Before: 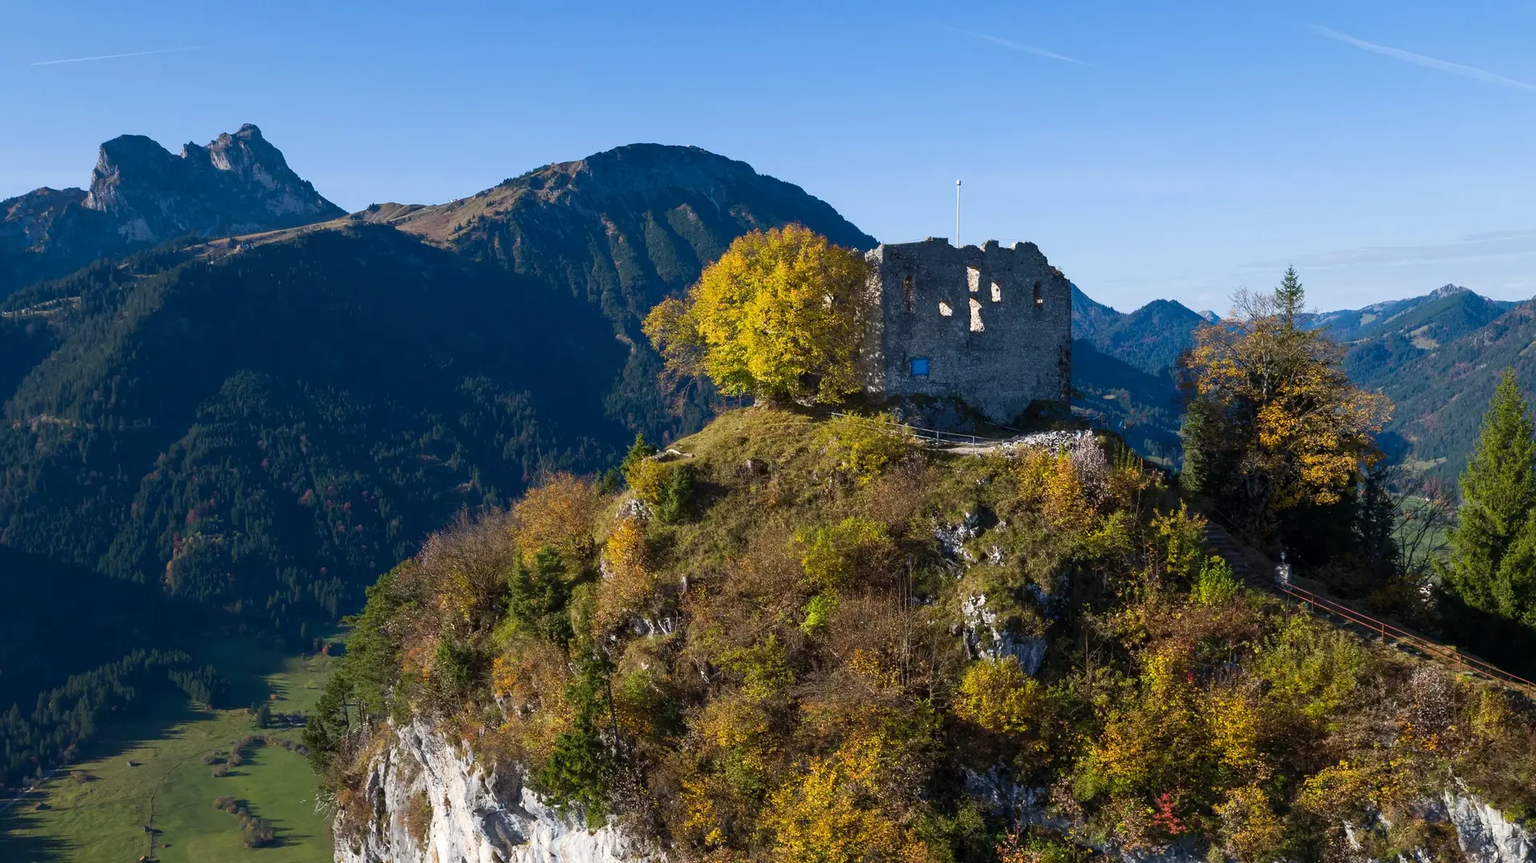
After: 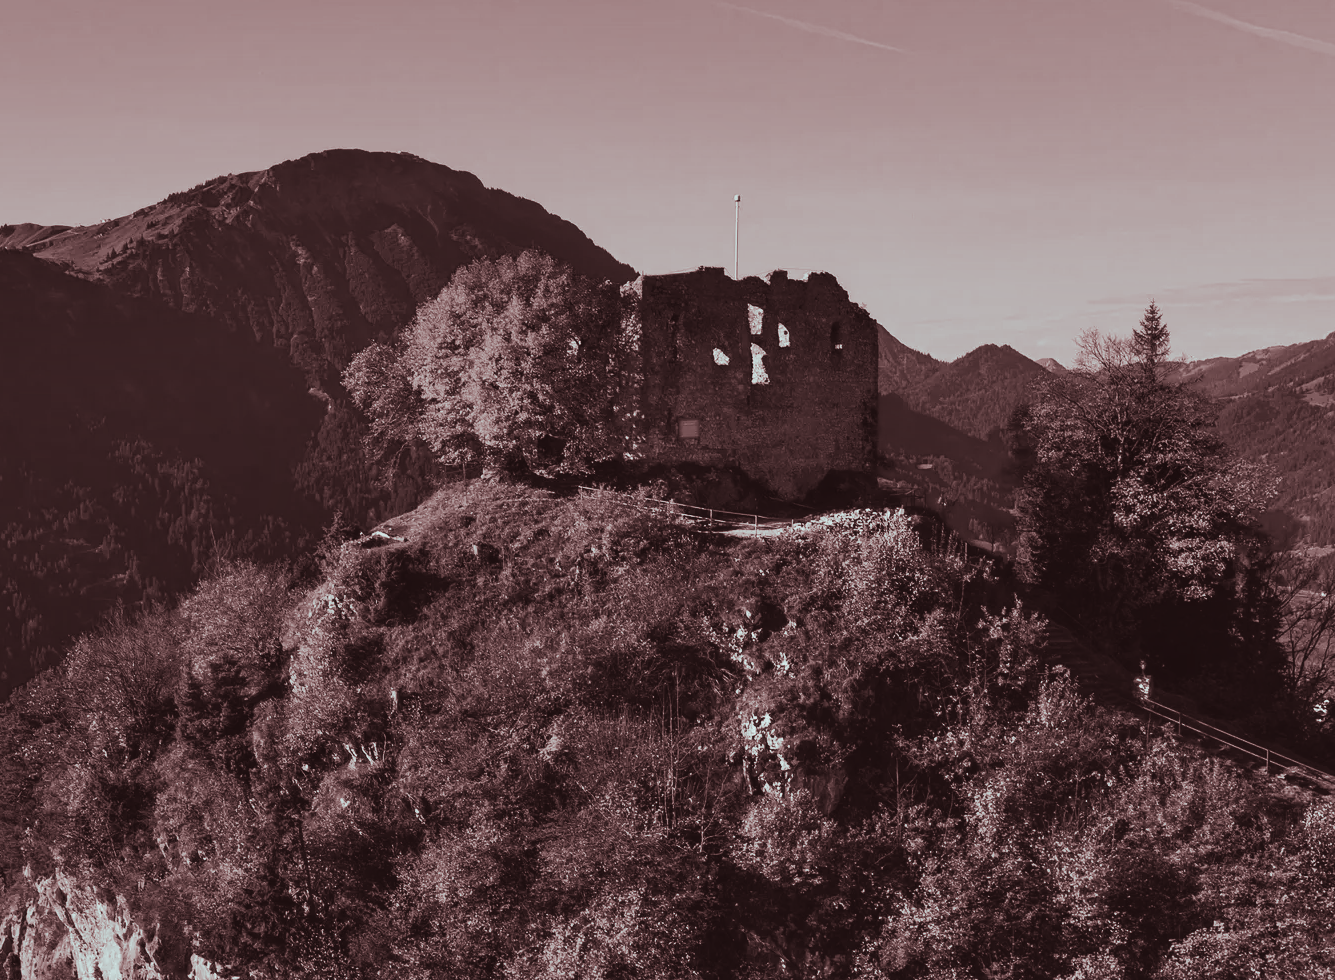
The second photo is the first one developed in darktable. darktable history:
shadows and highlights: highlights color adjustment 0%, soften with gaussian
crop and rotate: left 24.034%, top 2.838%, right 6.406%, bottom 6.299%
tone equalizer: -8 EV -0.75 EV, -7 EV -0.7 EV, -6 EV -0.6 EV, -5 EV -0.4 EV, -3 EV 0.4 EV, -2 EV 0.6 EV, -1 EV 0.7 EV, +0 EV 0.75 EV, edges refinement/feathering 500, mask exposure compensation -1.57 EV, preserve details no
exposure: black level correction -0.016, exposure -1.018 EV, compensate highlight preservation false
white balance: red 0.978, blue 0.999
split-toning: shadows › saturation 0.3, highlights › hue 180°, highlights › saturation 0.3, compress 0%
color calibration: output gray [0.22, 0.42, 0.37, 0], gray › normalize channels true, illuminant same as pipeline (D50), adaptation XYZ, x 0.346, y 0.359, gamut compression 0
